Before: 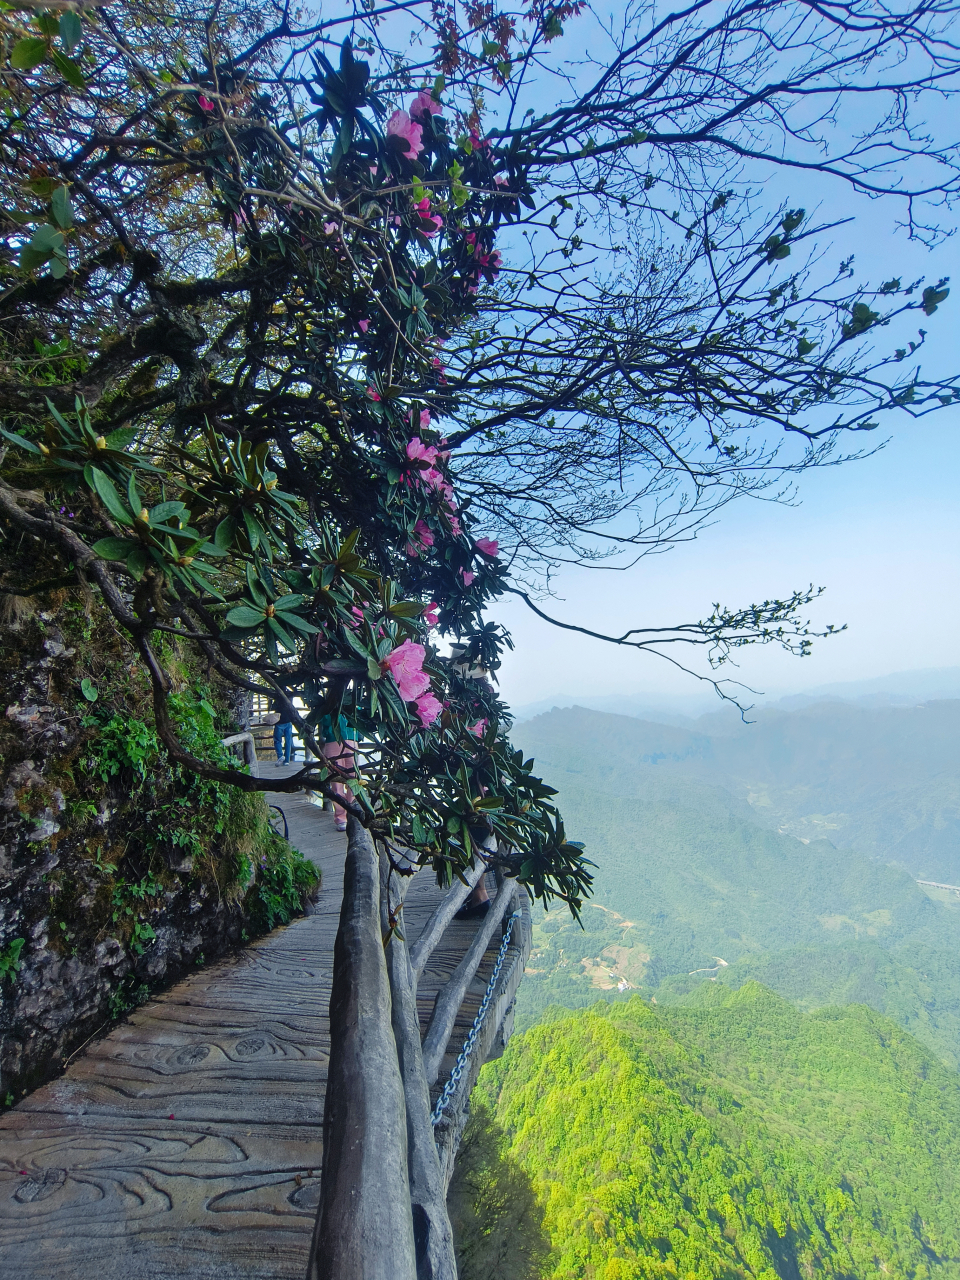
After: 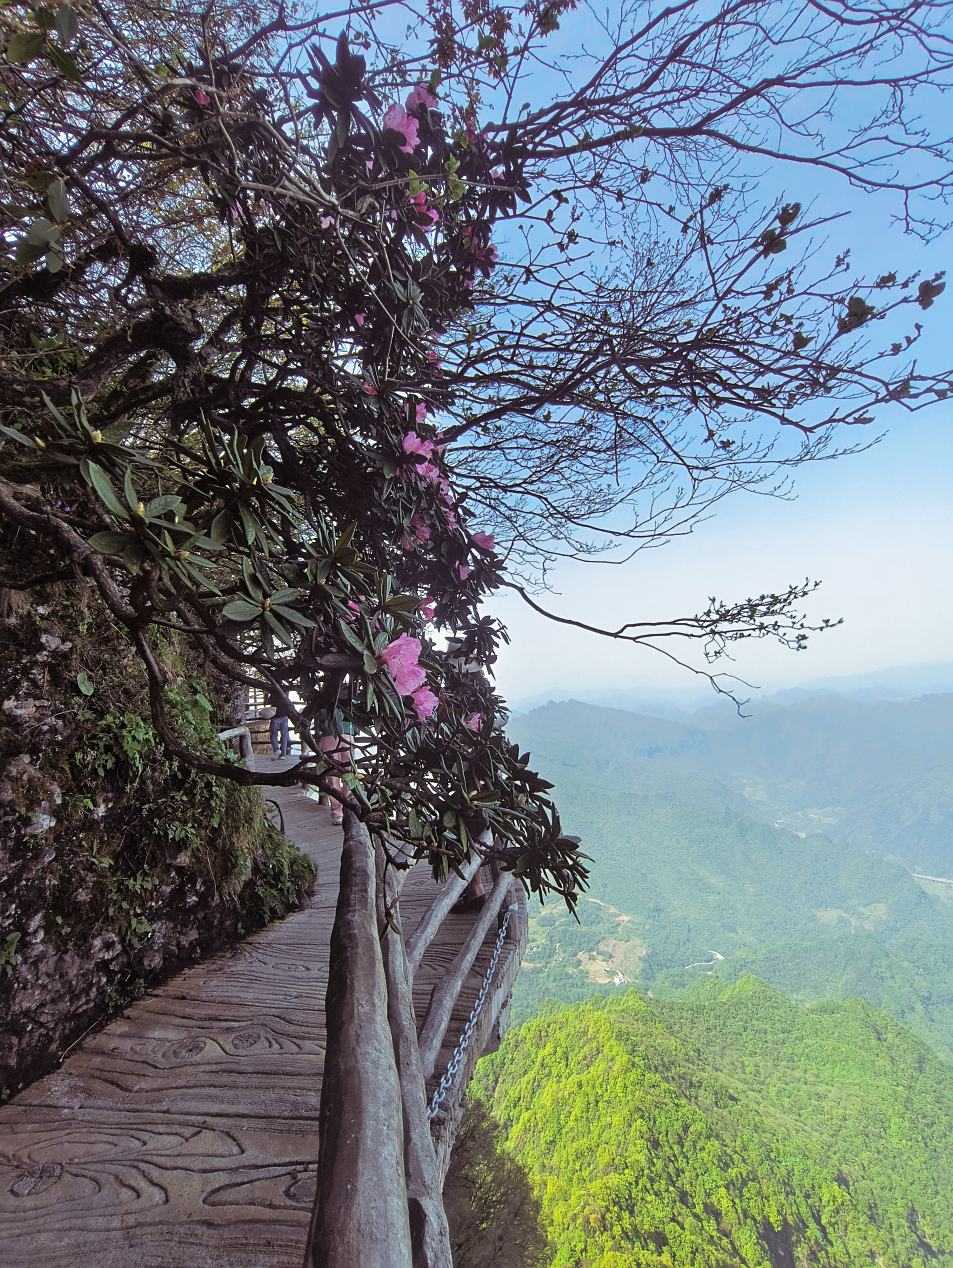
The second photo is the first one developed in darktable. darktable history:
split-toning: shadows › saturation 0.24, highlights › hue 54°, highlights › saturation 0.24
sharpen: amount 0.2
crop: left 0.434%, top 0.485%, right 0.244%, bottom 0.386%
